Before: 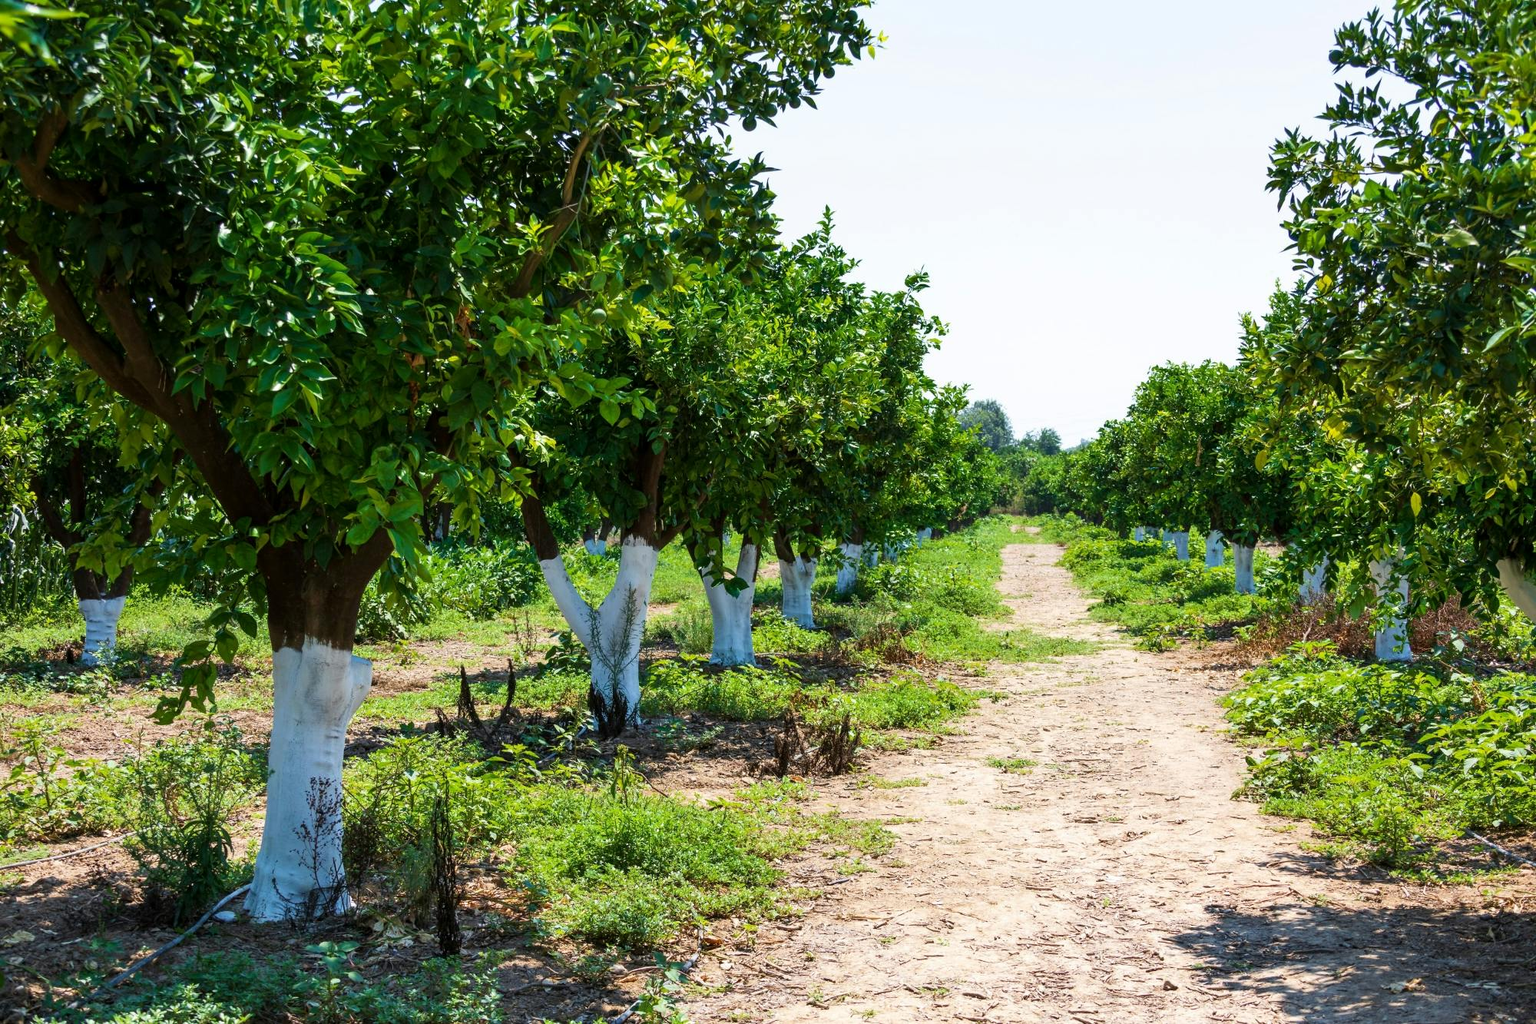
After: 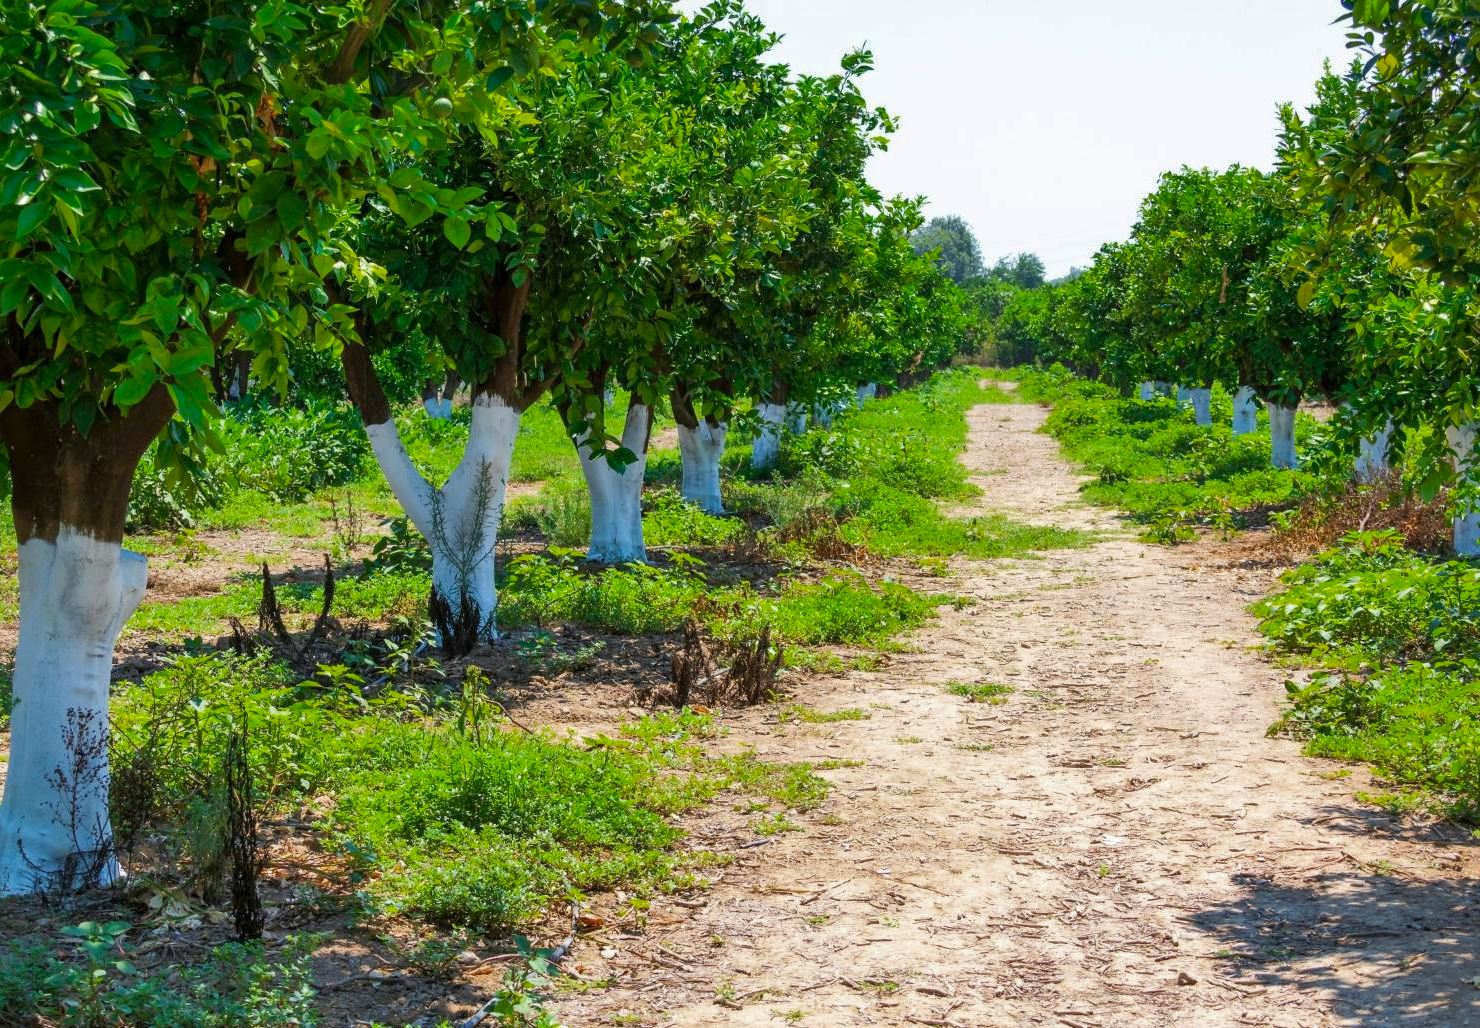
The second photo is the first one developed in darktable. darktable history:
shadows and highlights: on, module defaults
crop: left 16.871%, top 22.857%, right 9.116%
vibrance: vibrance 95.34%
